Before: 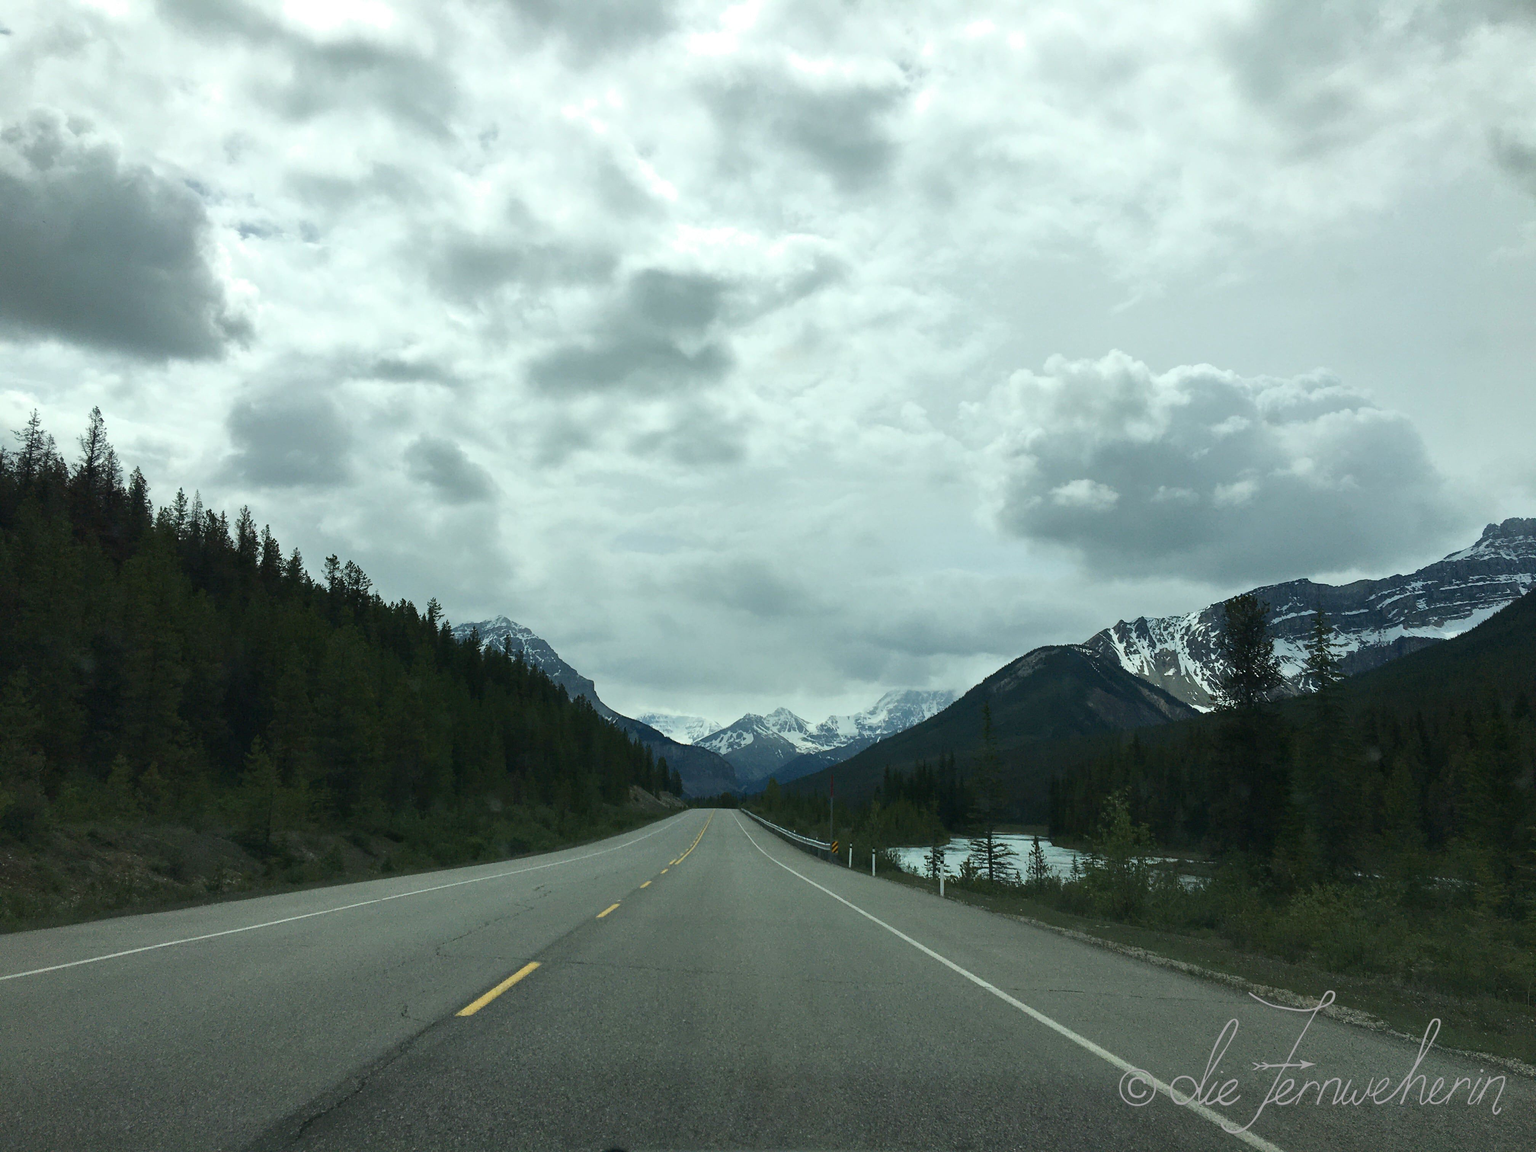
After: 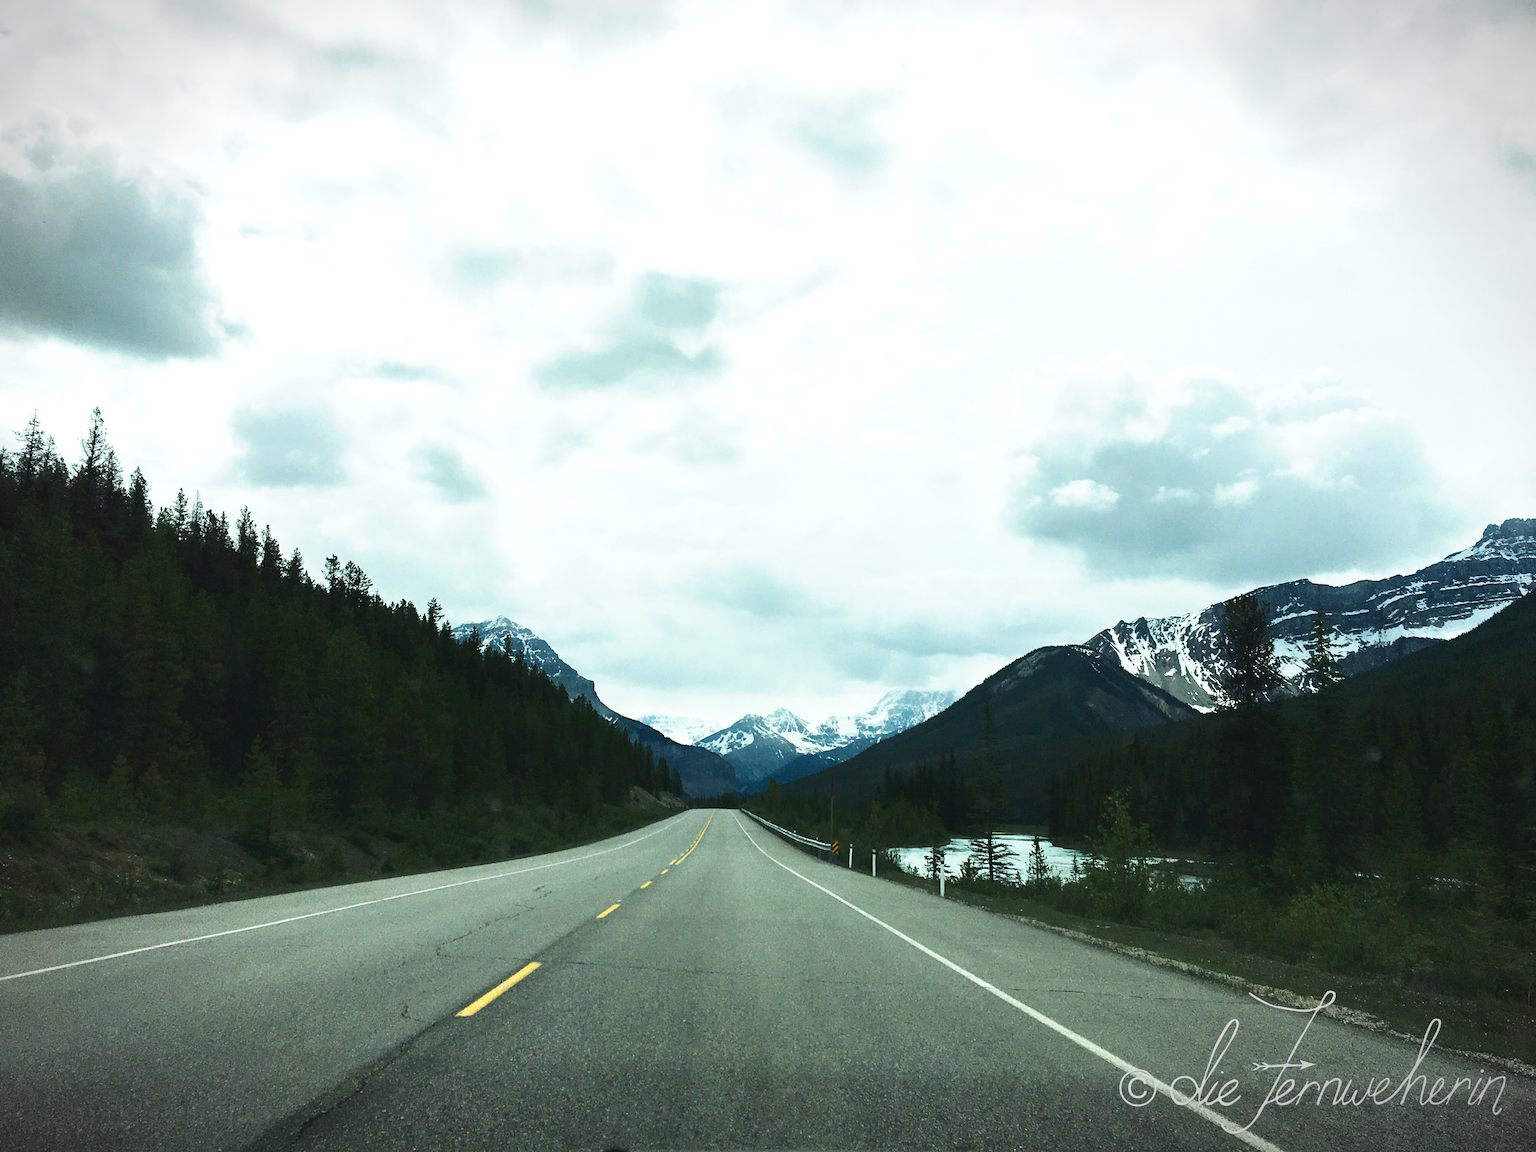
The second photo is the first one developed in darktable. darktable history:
tone curve: curves: ch0 [(0.003, 0.029) (0.202, 0.232) (0.46, 0.56) (0.611, 0.739) (0.843, 0.941) (1, 0.99)]; ch1 [(0, 0) (0.35, 0.356) (0.45, 0.453) (0.508, 0.515) (0.617, 0.601) (1, 1)]; ch2 [(0, 0) (0.456, 0.469) (0.5, 0.5) (0.556, 0.566) (0.635, 0.642) (1, 1)], preserve colors none
color calibration: illuminant same as pipeline (D50), adaptation XYZ, x 0.347, y 0.357, temperature 5011.42 K
vignetting: fall-off start 99.24%, width/height ratio 1.31
color balance rgb: perceptual saturation grading › global saturation 19.872%, perceptual brilliance grading › highlights 19.815%, perceptual brilliance grading › mid-tones 19.851%, perceptual brilliance grading › shadows -20.042%, global vibrance 9.45%
